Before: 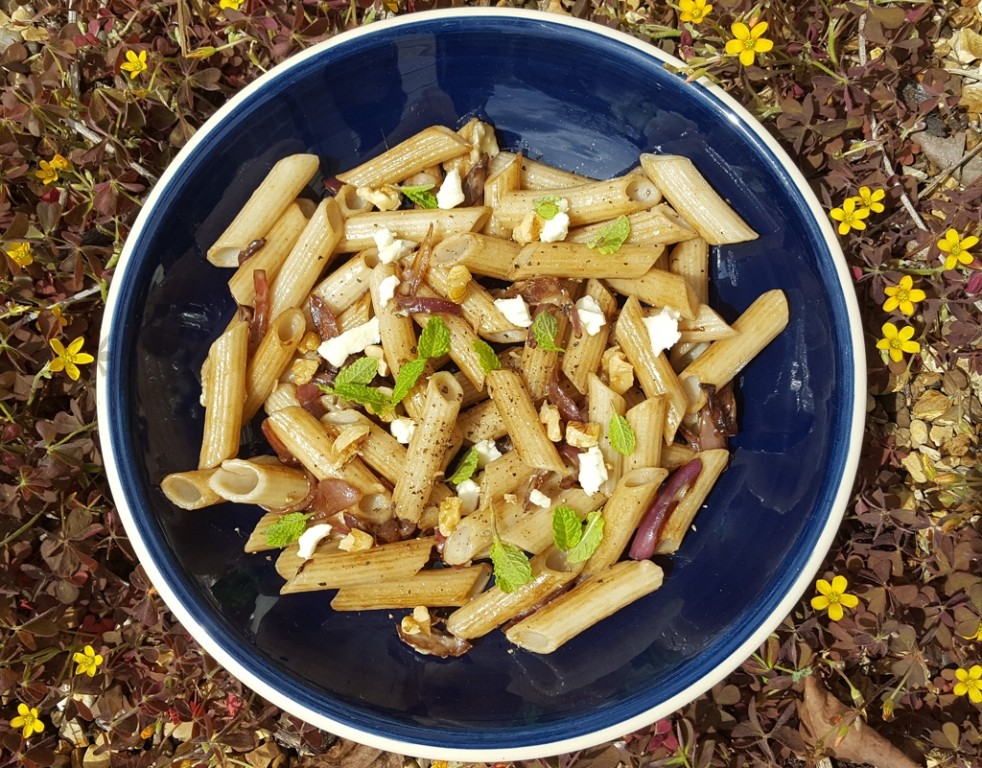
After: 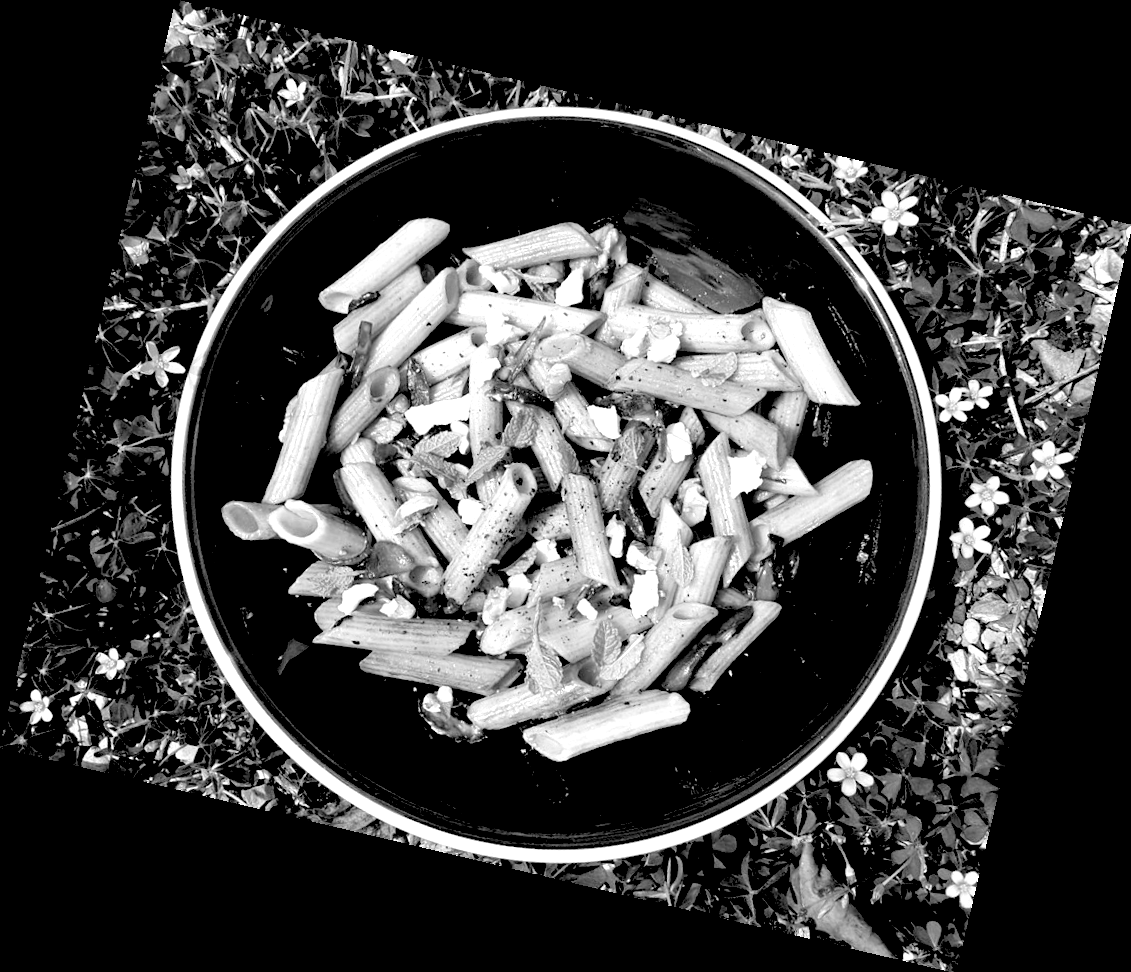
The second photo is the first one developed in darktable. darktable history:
rotate and perspective: rotation 13.27°, automatic cropping off
exposure: black level correction 0.04, exposure 0.5 EV, compensate highlight preservation false
monochrome: on, module defaults
rgb levels: levels [[0.029, 0.461, 0.922], [0, 0.5, 1], [0, 0.5, 1]]
contrast equalizer: octaves 7, y [[0.524 ×6], [0.512 ×6], [0.379 ×6], [0 ×6], [0 ×6]]
